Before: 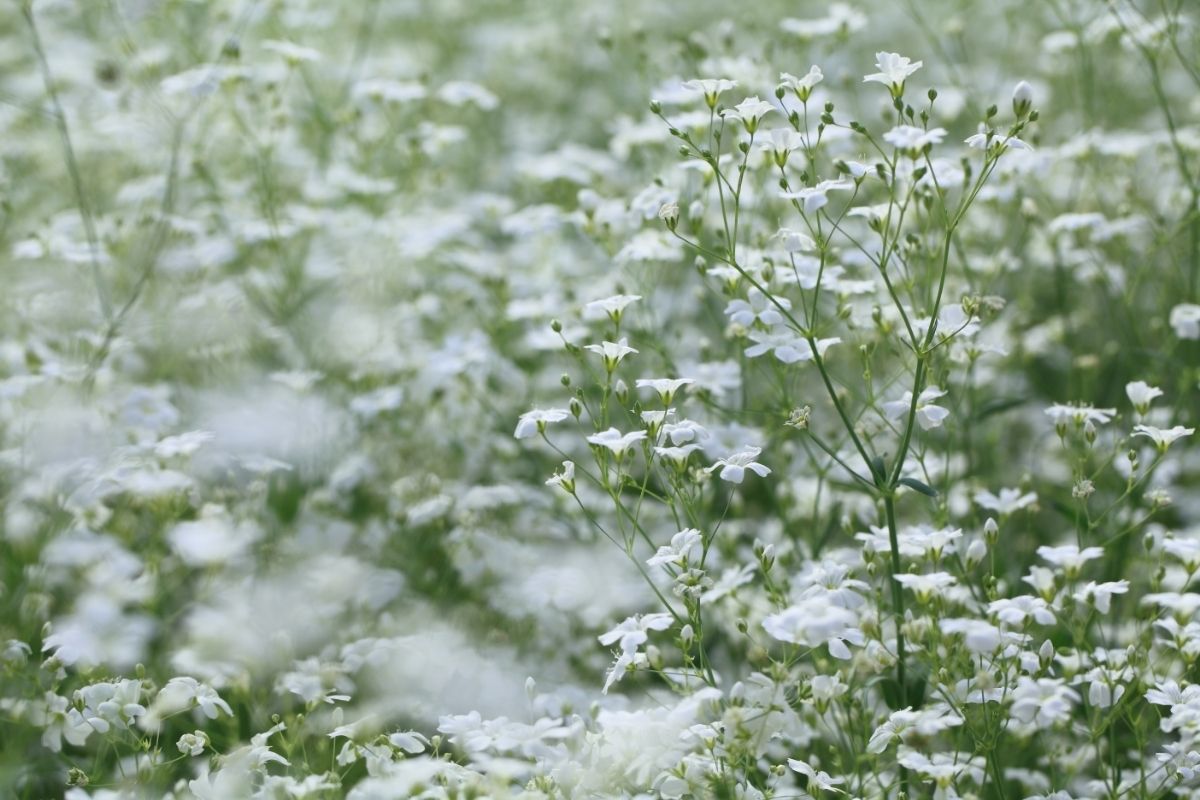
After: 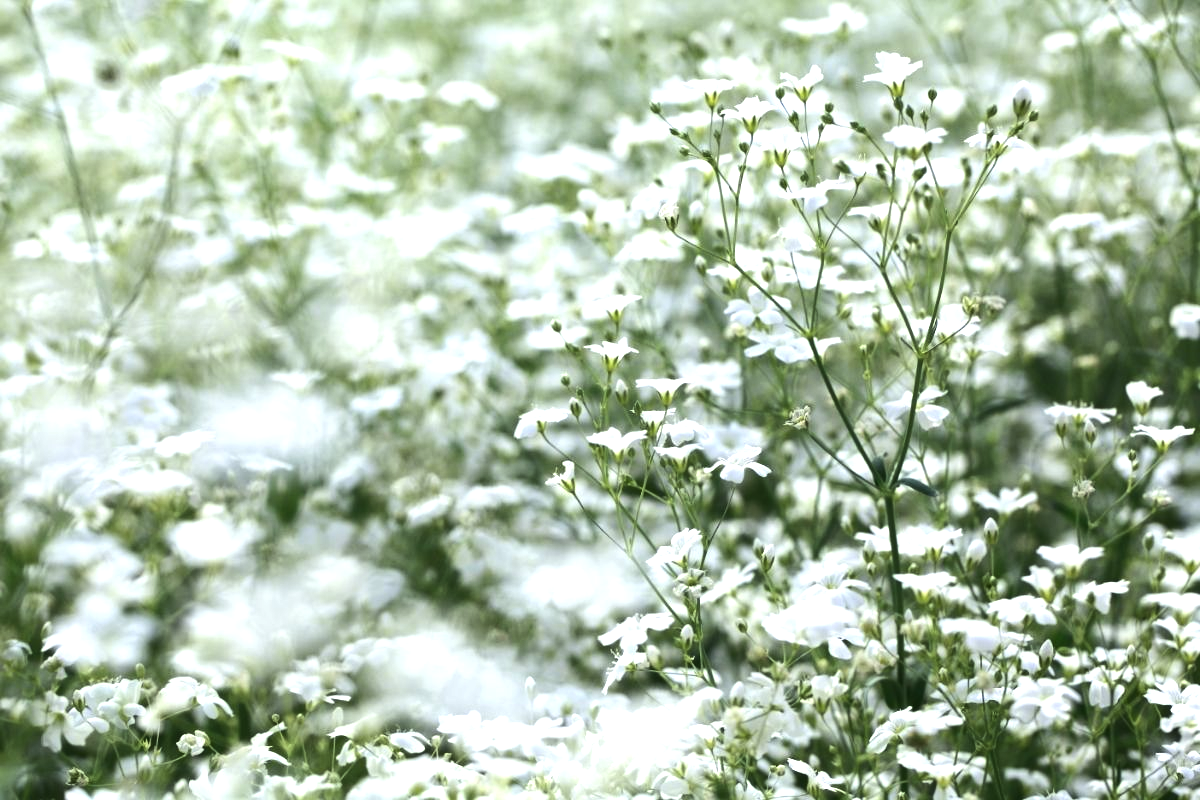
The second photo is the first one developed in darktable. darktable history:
tone equalizer: -8 EV -1.05 EV, -7 EV -0.98 EV, -6 EV -0.882 EV, -5 EV -0.61 EV, -3 EV 0.594 EV, -2 EV 0.838 EV, -1 EV 0.989 EV, +0 EV 1.08 EV, edges refinement/feathering 500, mask exposure compensation -1.57 EV, preserve details no
